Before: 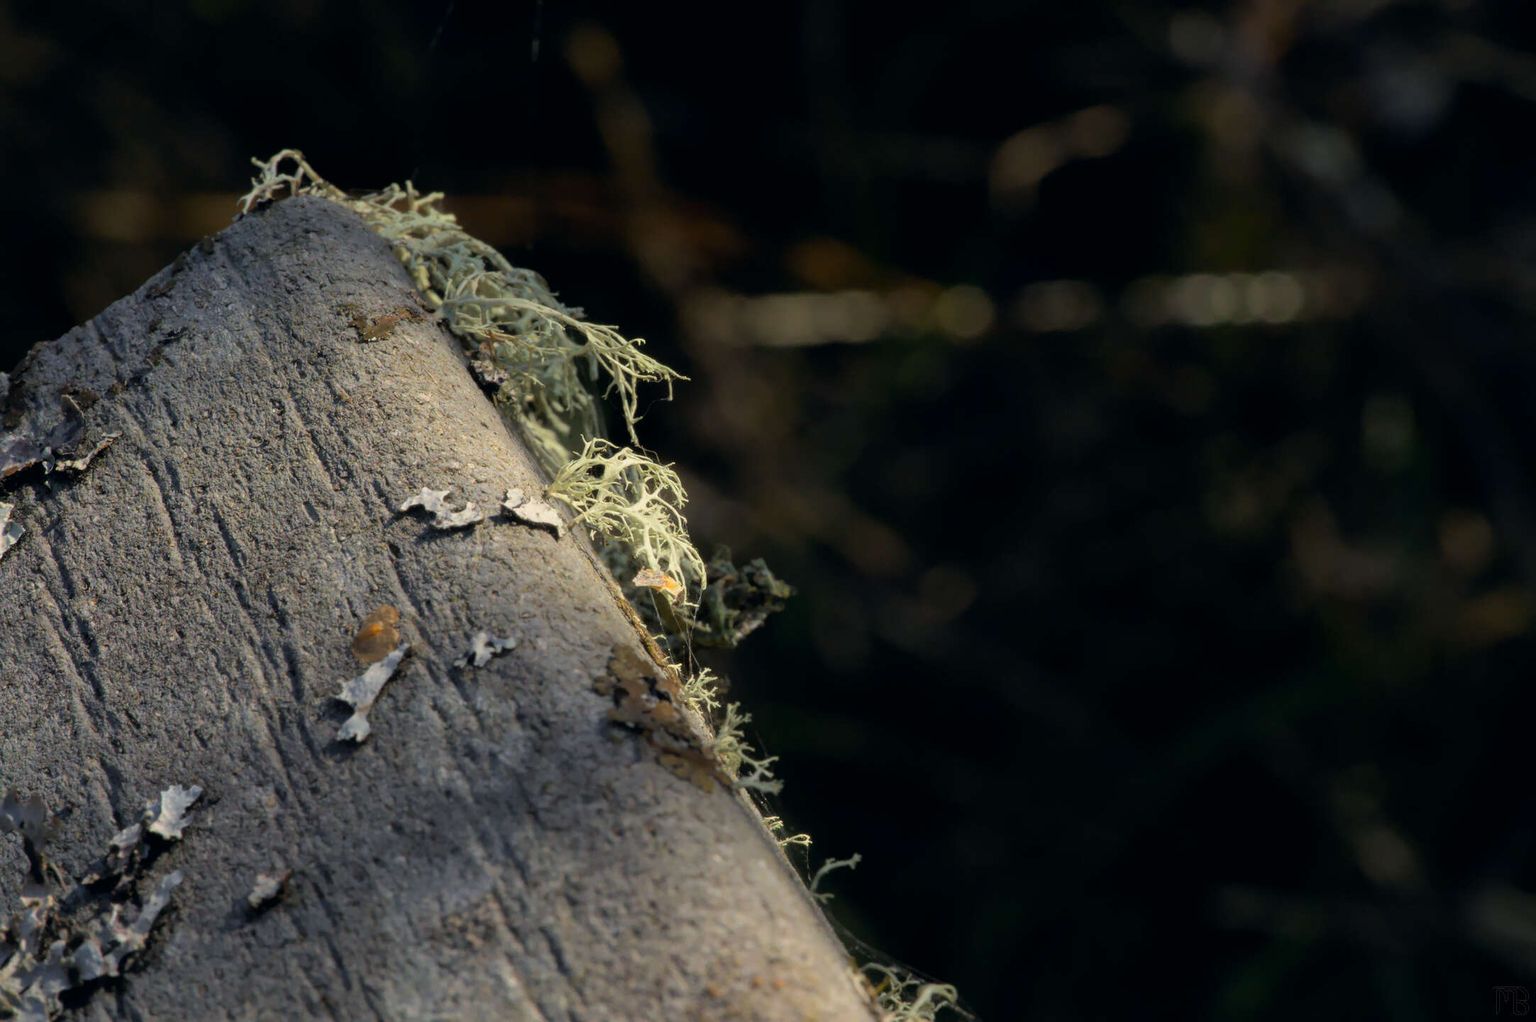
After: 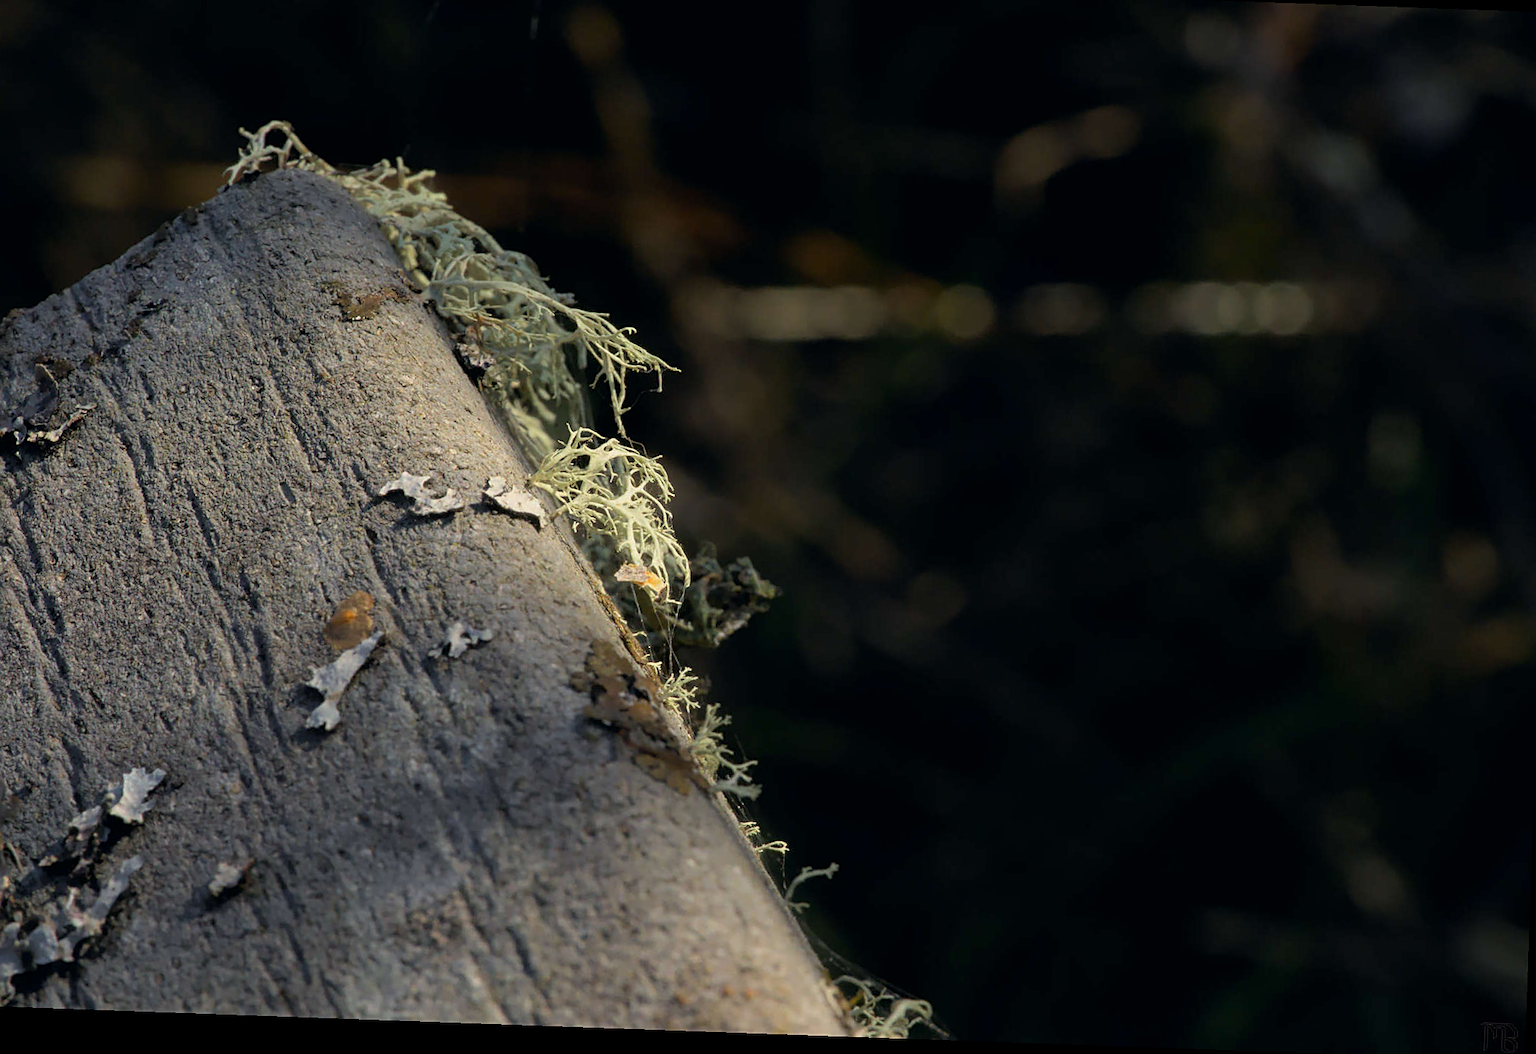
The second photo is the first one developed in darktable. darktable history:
exposure: exposure -0.053 EV, compensate highlight preservation false
sharpen: on, module defaults
crop and rotate: angle -2.04°, left 3.139%, top 3.924%, right 1.536%, bottom 0.498%
